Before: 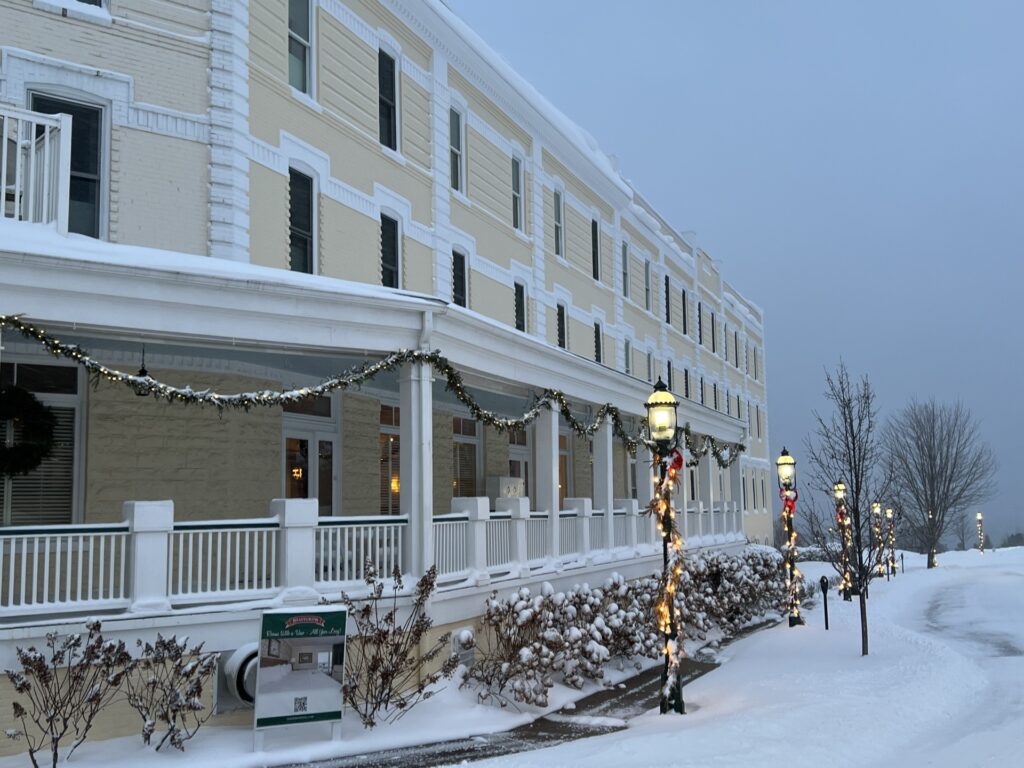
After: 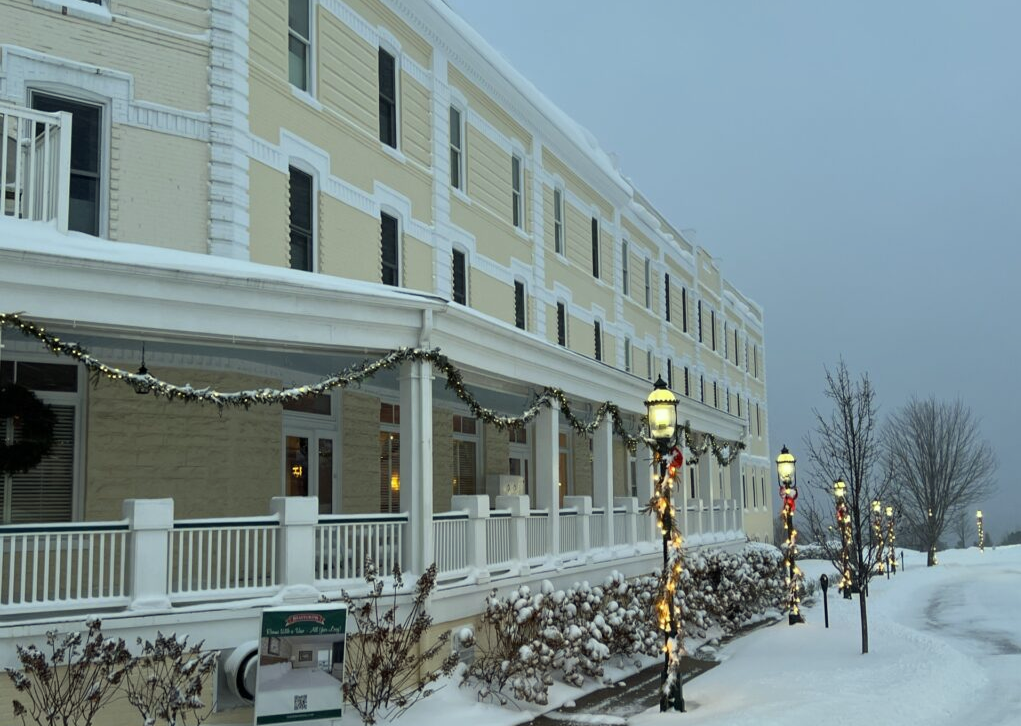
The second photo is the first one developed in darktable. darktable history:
crop: top 0.274%, right 0.26%, bottom 5.088%
color correction: highlights a* -5.81, highlights b* 11.27
